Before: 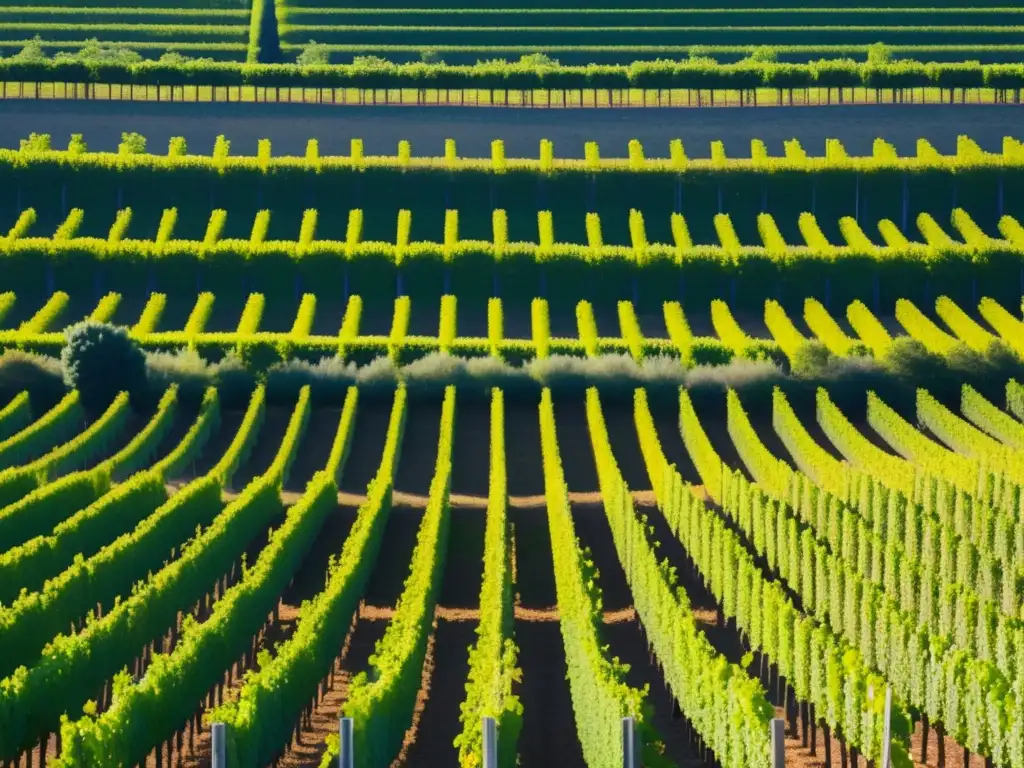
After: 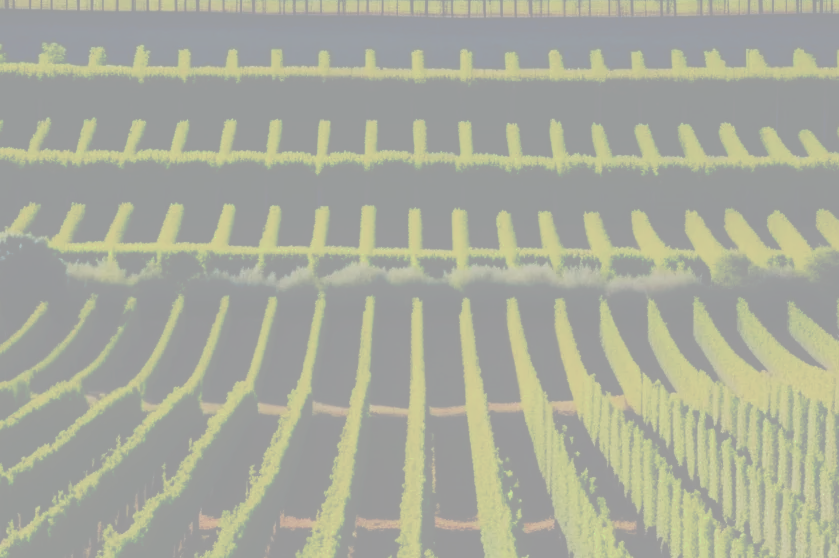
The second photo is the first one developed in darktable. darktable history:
tone curve: curves: ch0 [(0, 0) (0.003, 0.626) (0.011, 0.626) (0.025, 0.63) (0.044, 0.631) (0.069, 0.632) (0.1, 0.636) (0.136, 0.637) (0.177, 0.641) (0.224, 0.642) (0.277, 0.646) (0.335, 0.649) (0.399, 0.661) (0.468, 0.679) (0.543, 0.702) (0.623, 0.732) (0.709, 0.769) (0.801, 0.804) (0.898, 0.847) (1, 1)], preserve colors none
crop: left 7.856%, top 11.836%, right 10.12%, bottom 15.387%
white balance: red 0.983, blue 1.036
